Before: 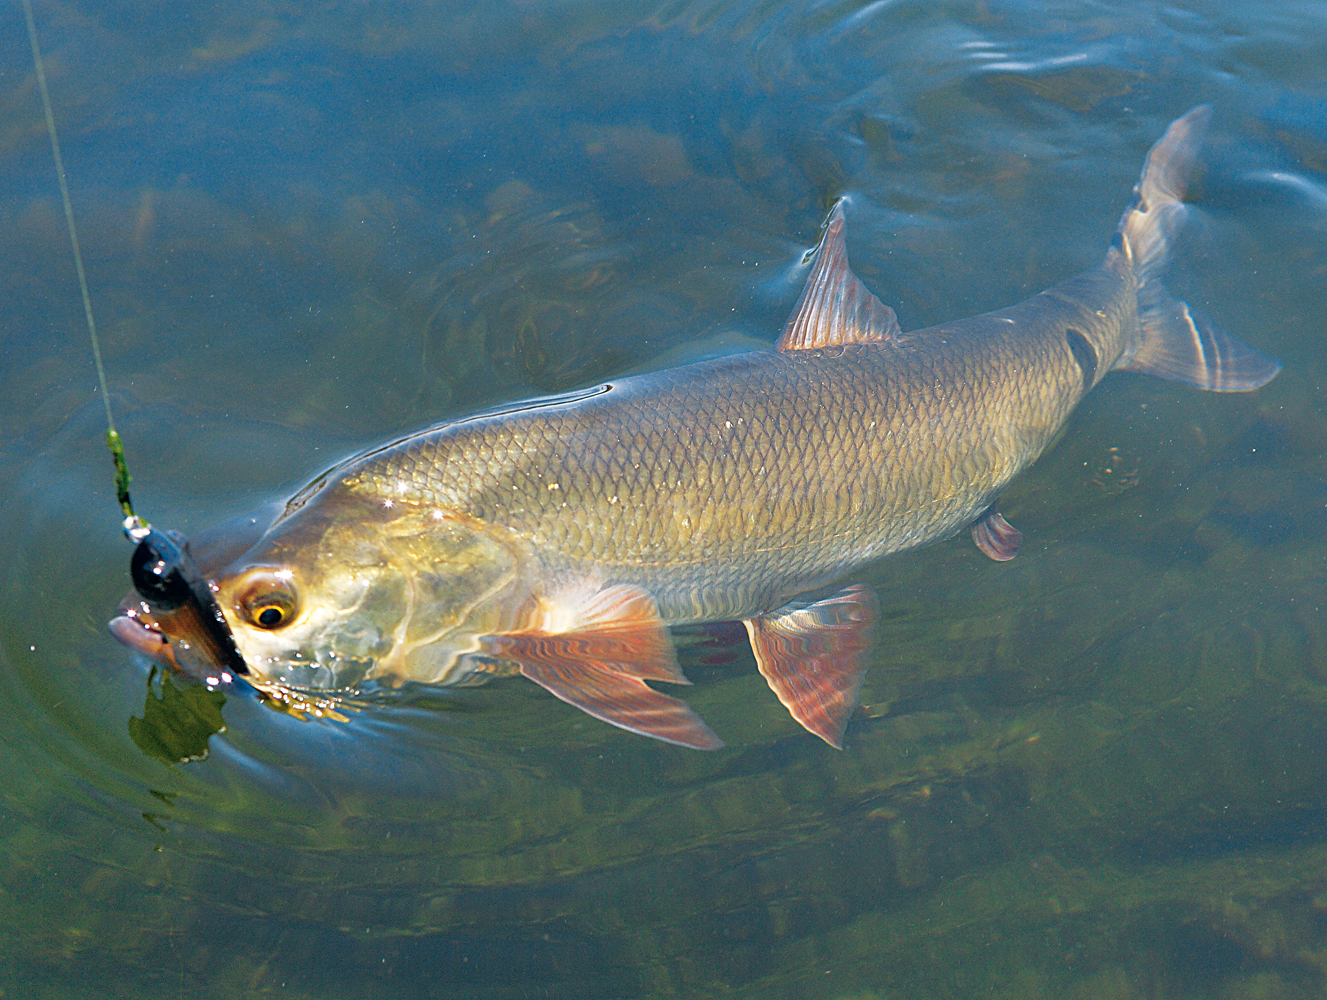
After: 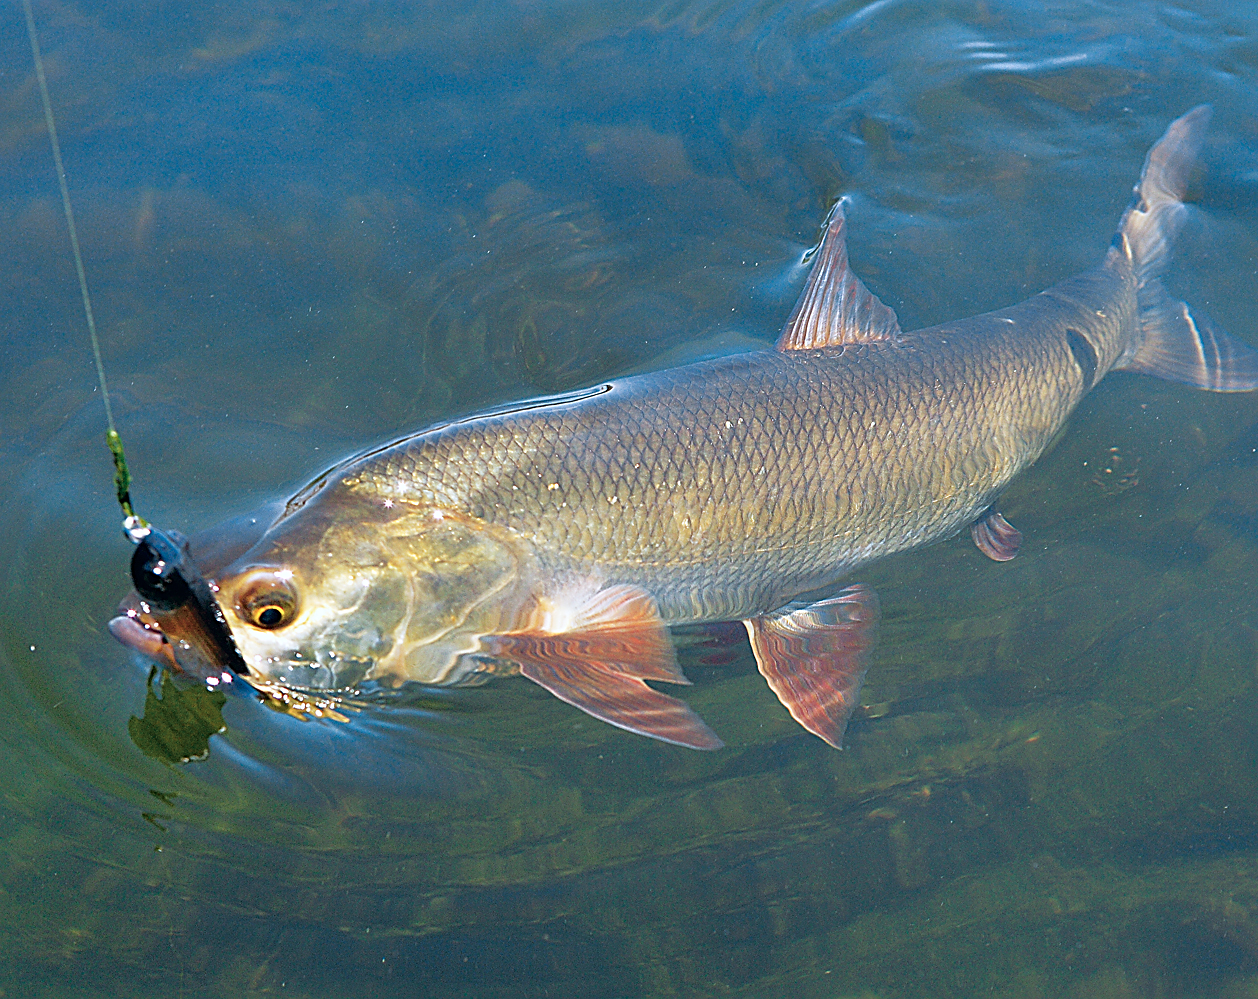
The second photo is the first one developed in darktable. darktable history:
color correction: highlights a* -0.772, highlights b* -8.92
sharpen: on, module defaults
crop and rotate: right 5.167%
